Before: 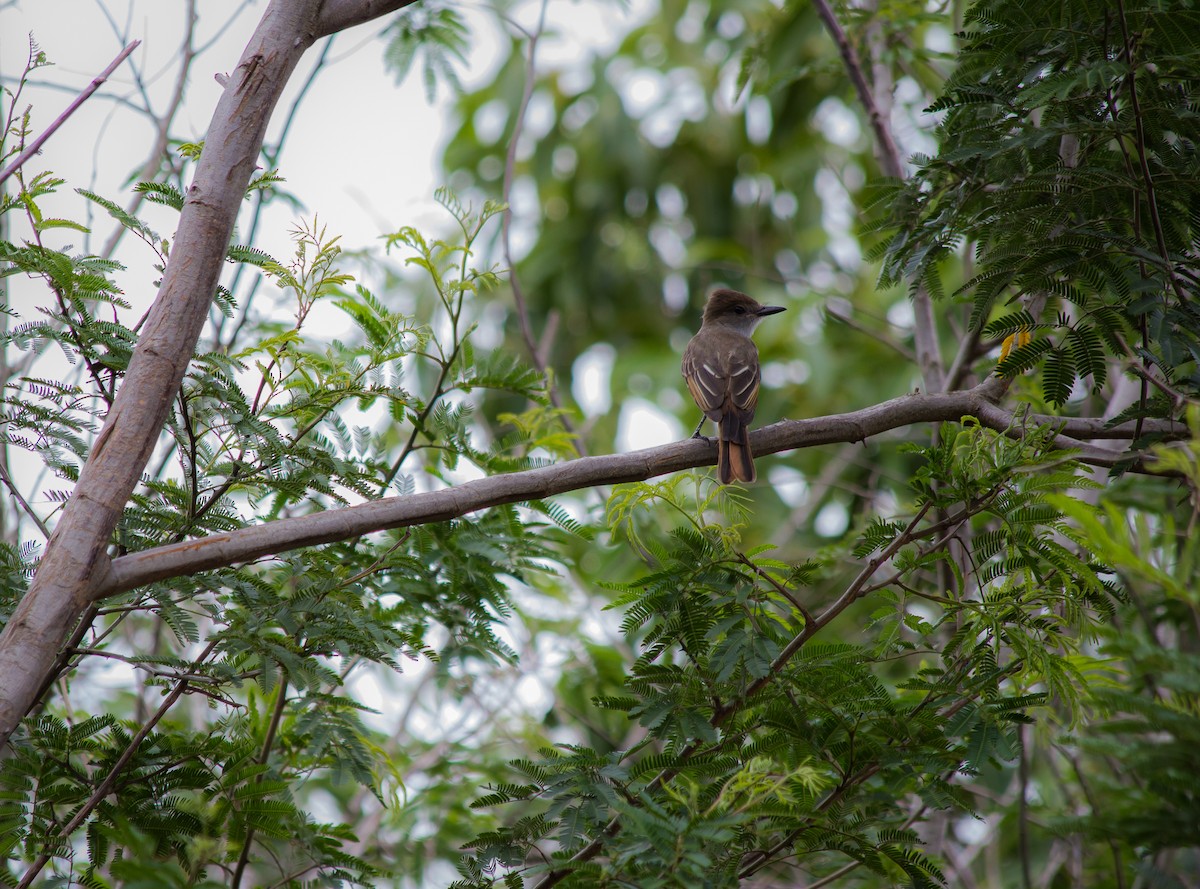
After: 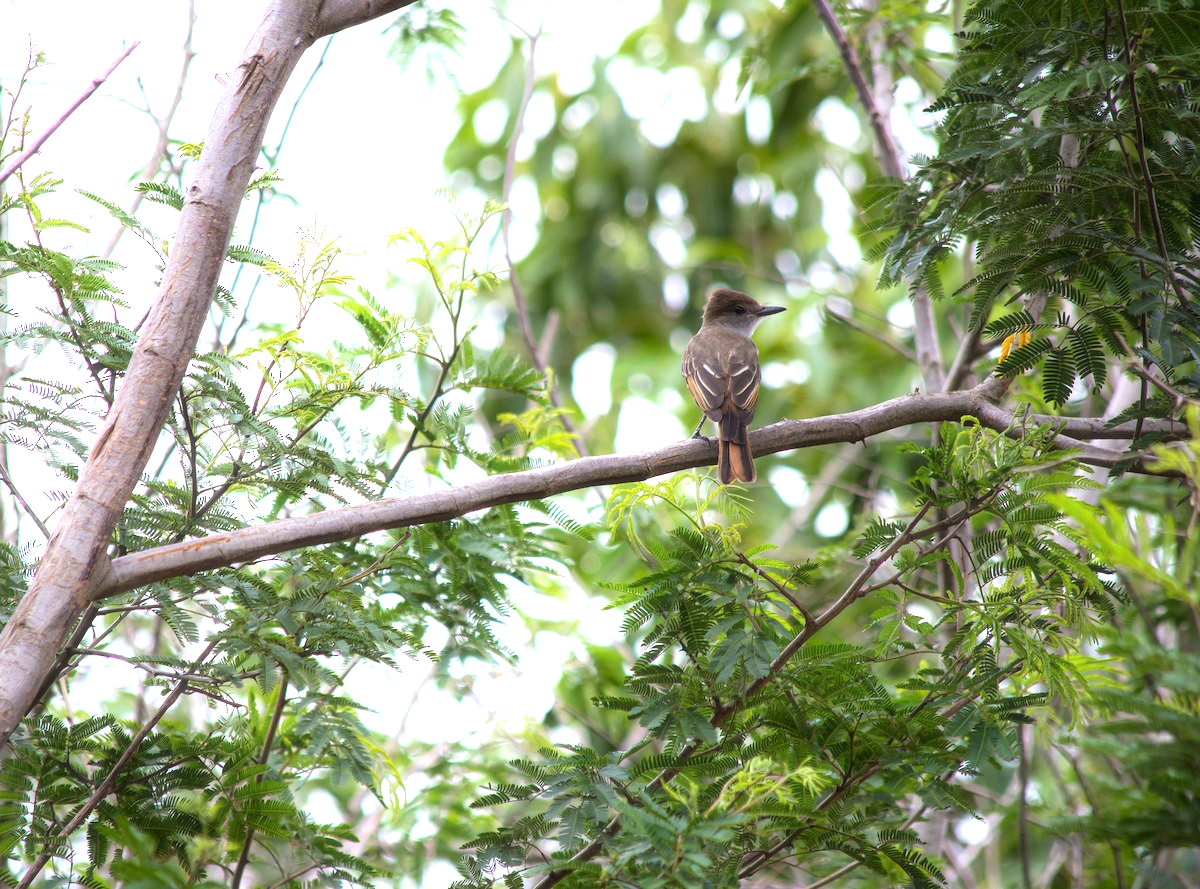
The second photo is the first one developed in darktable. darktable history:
haze removal: strength -0.057, compatibility mode true, adaptive false
exposure: black level correction 0.001, exposure 1.398 EV, compensate exposure bias true, compensate highlight preservation false
